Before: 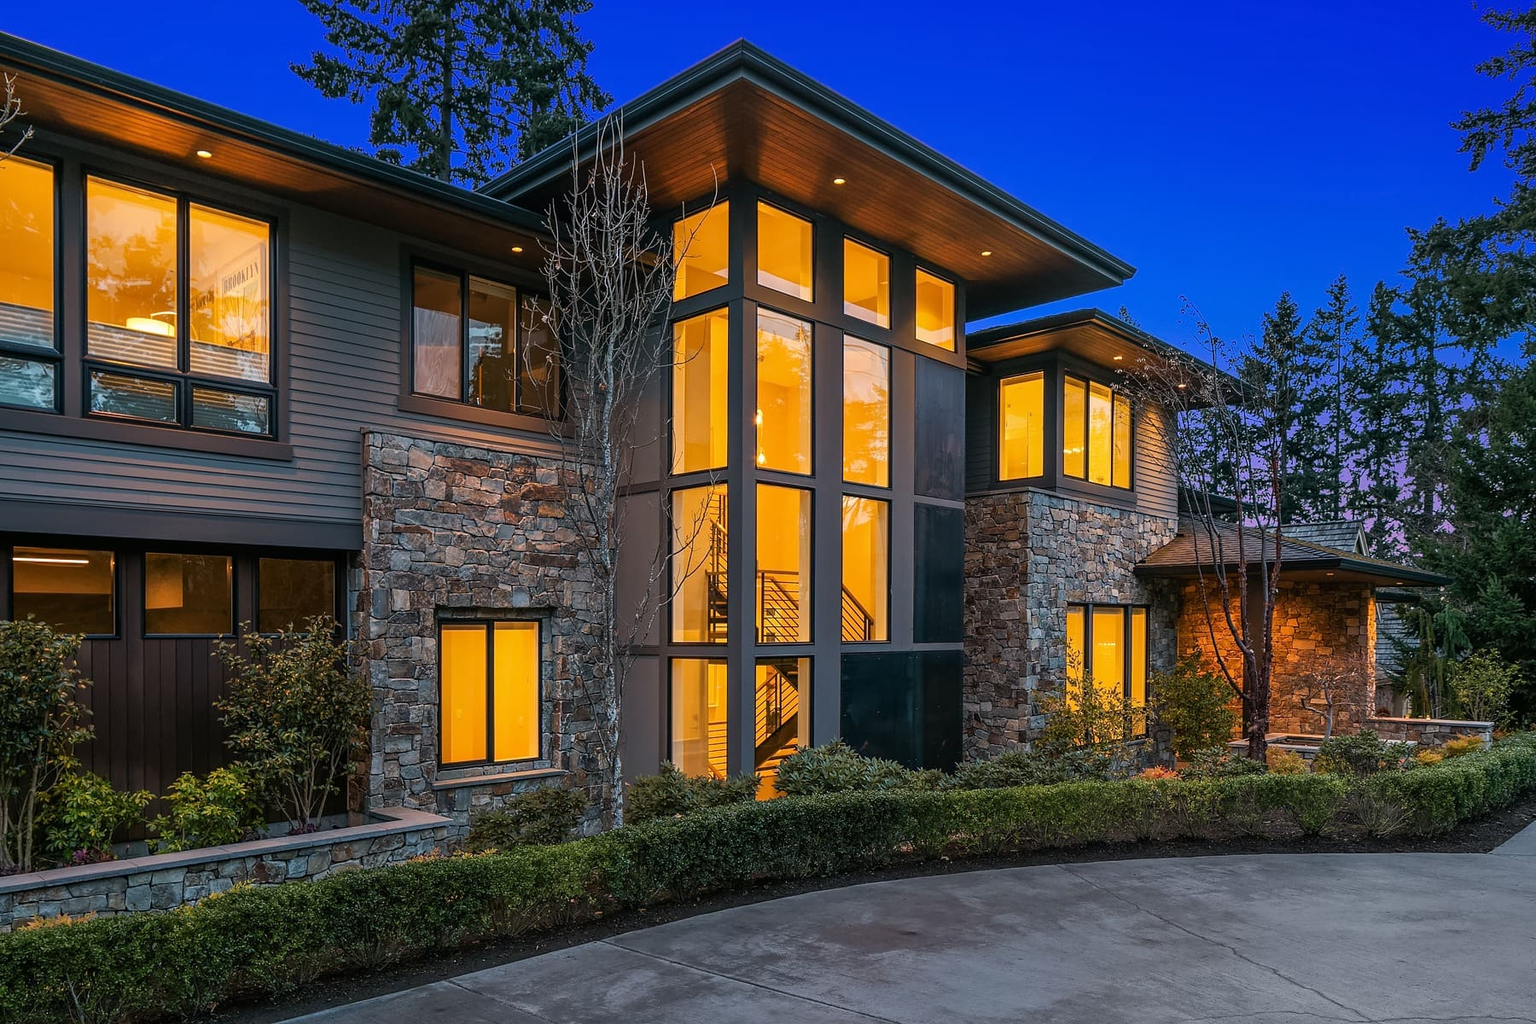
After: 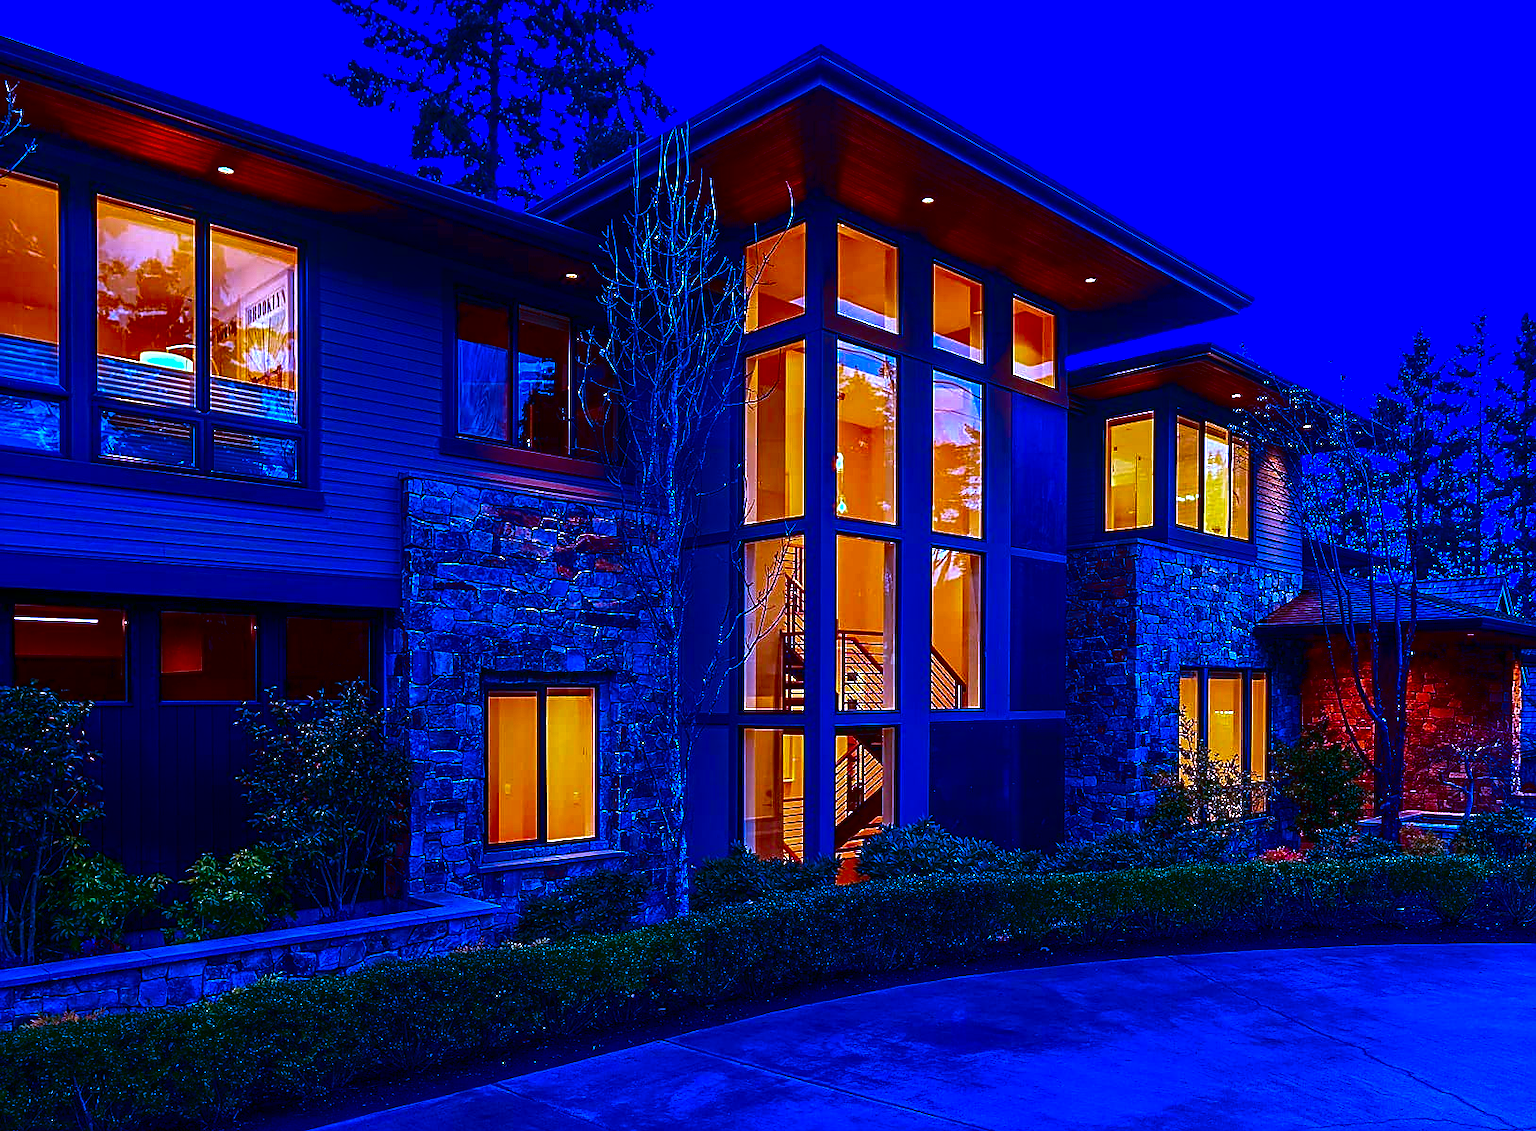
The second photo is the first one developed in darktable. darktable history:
color calibration: output R [1.063, -0.012, -0.003, 0], output B [-0.079, 0.047, 1, 0], illuminant custom, x 0.46, y 0.43, temperature 2642.66 K
haze removal: adaptive false
crop: right 9.509%, bottom 0.031%
local contrast: detail 110%
exposure: black level correction 0, exposure 0.5 EV, compensate highlight preservation false
sharpen: on, module defaults
contrast brightness saturation: brightness -1, saturation 1
